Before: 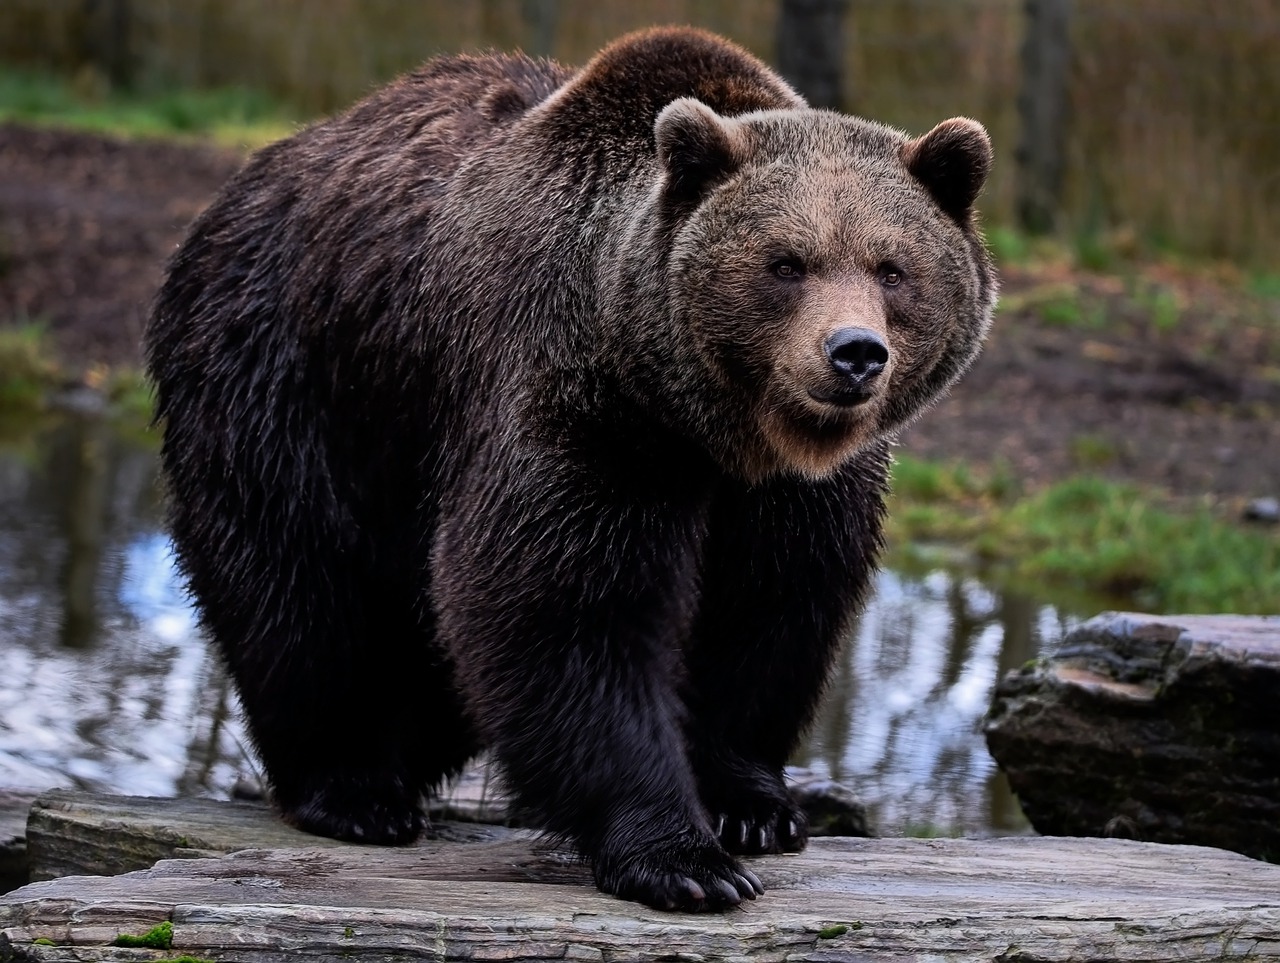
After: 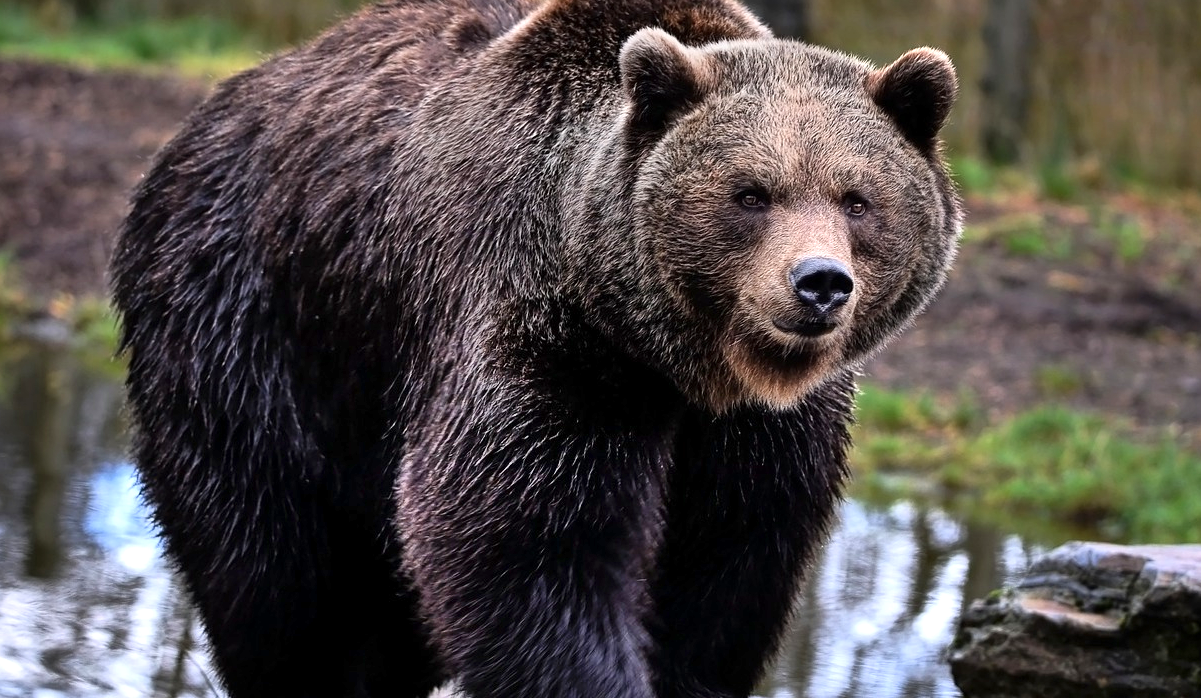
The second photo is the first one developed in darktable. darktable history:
exposure: exposure 0.6 EV, compensate highlight preservation false
crop: left 2.737%, top 7.287%, right 3.421%, bottom 20.179%
shadows and highlights: soften with gaussian
